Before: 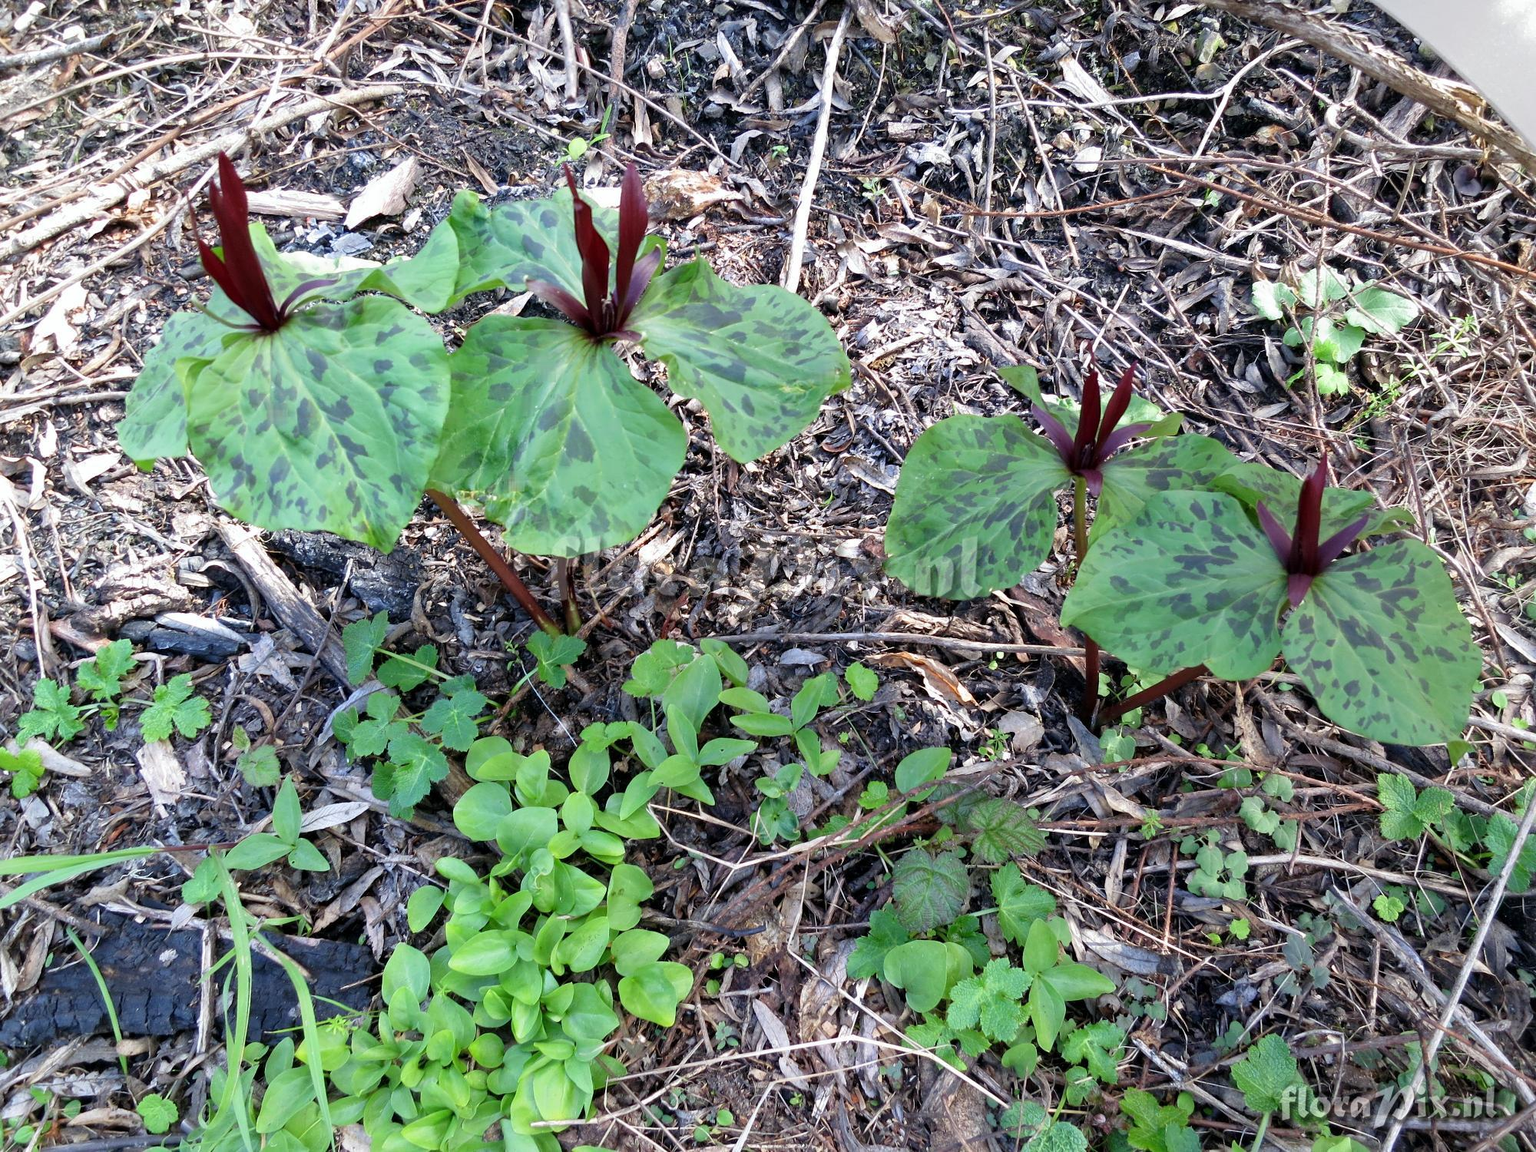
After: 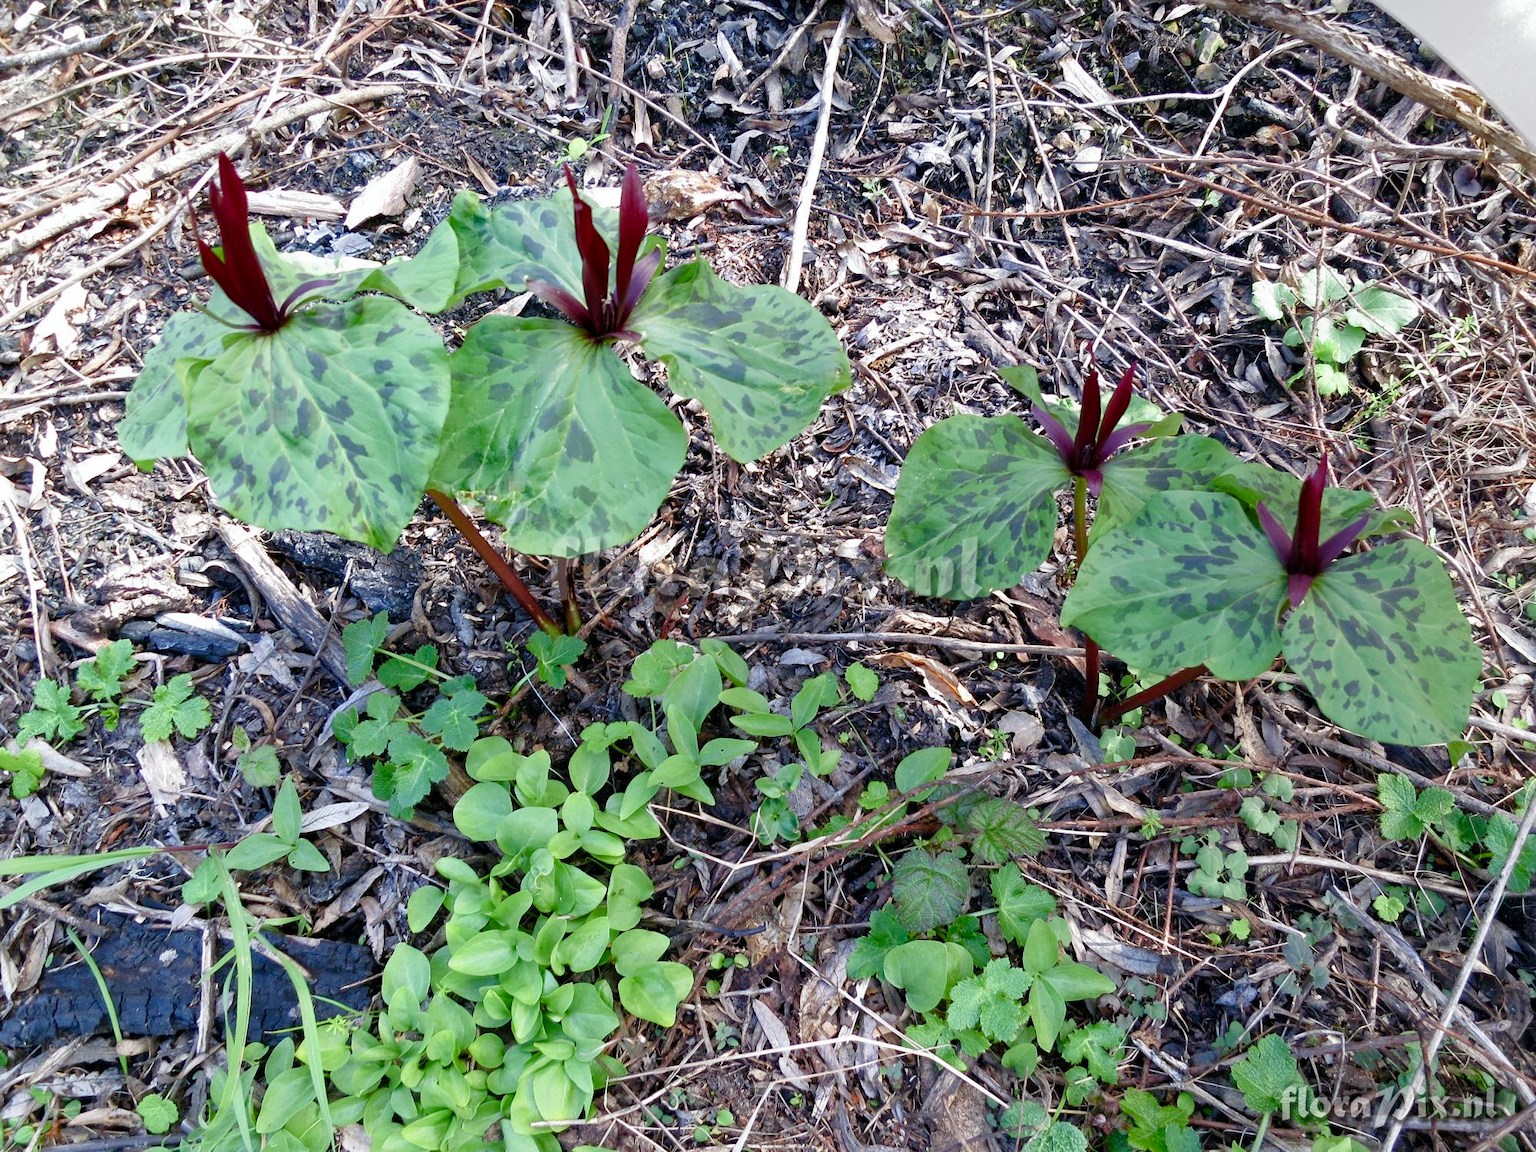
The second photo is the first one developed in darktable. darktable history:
color balance rgb: perceptual saturation grading › global saturation 20%, perceptual saturation grading › highlights -50.045%, perceptual saturation grading › shadows 30.979%, global vibrance 14.679%
